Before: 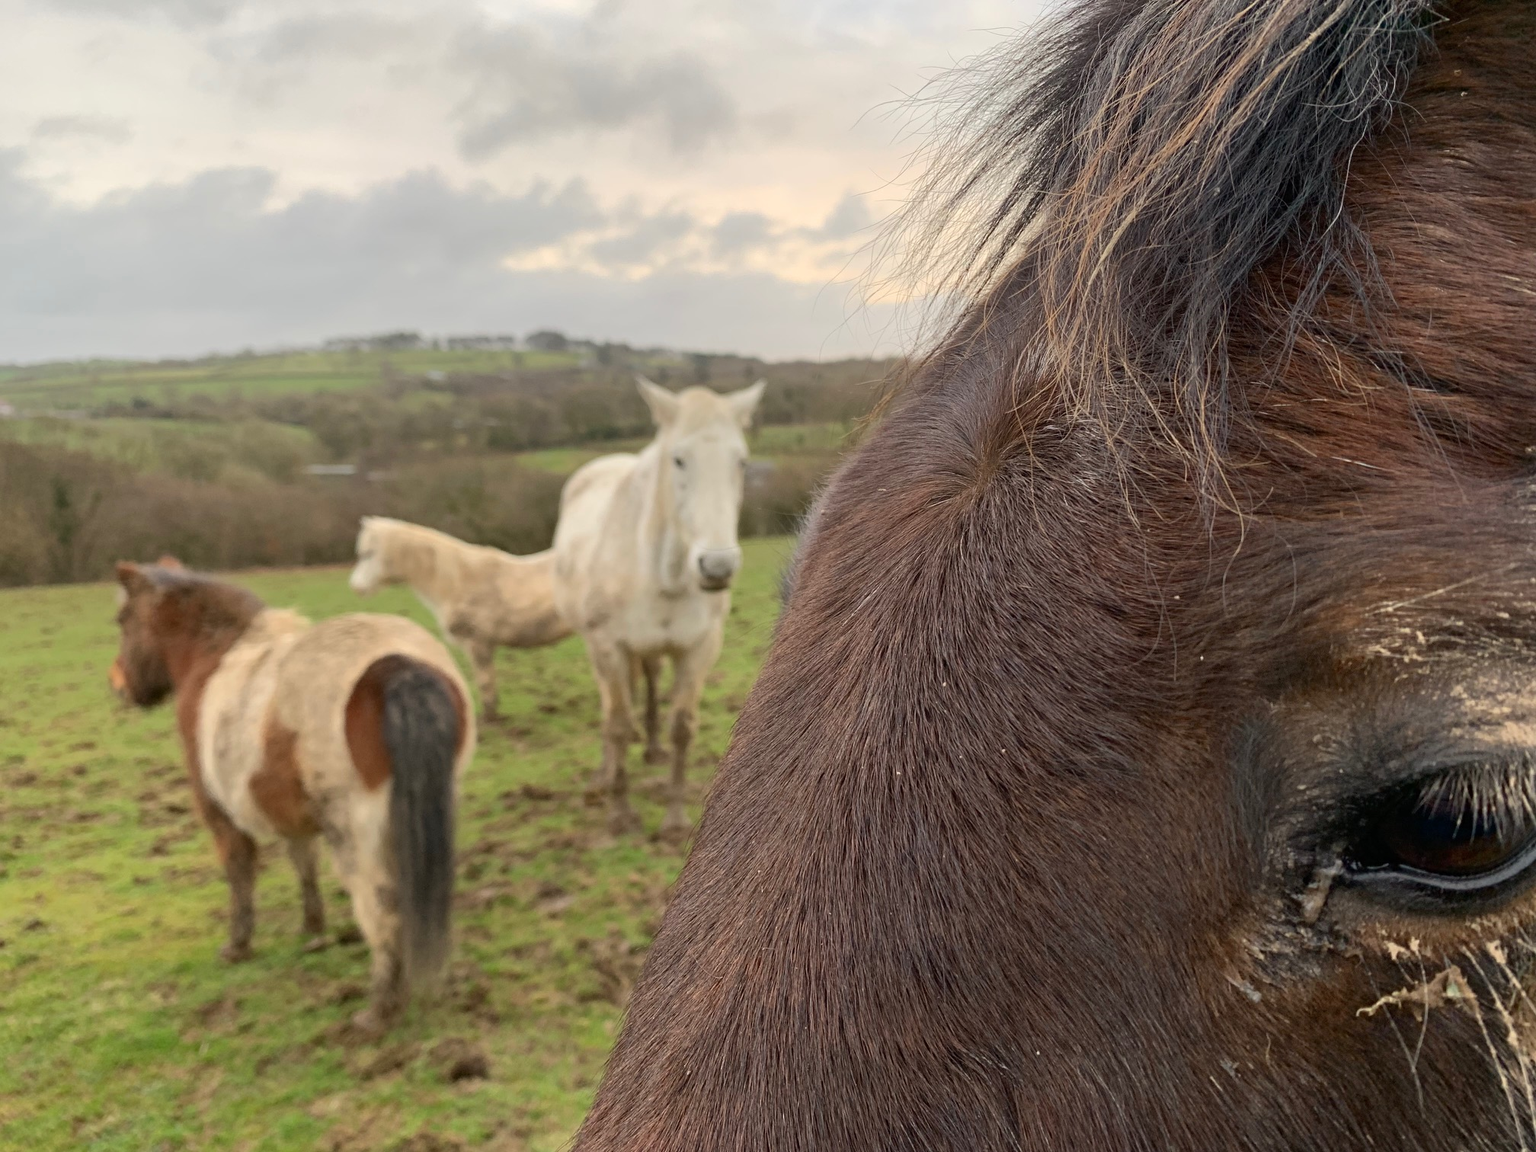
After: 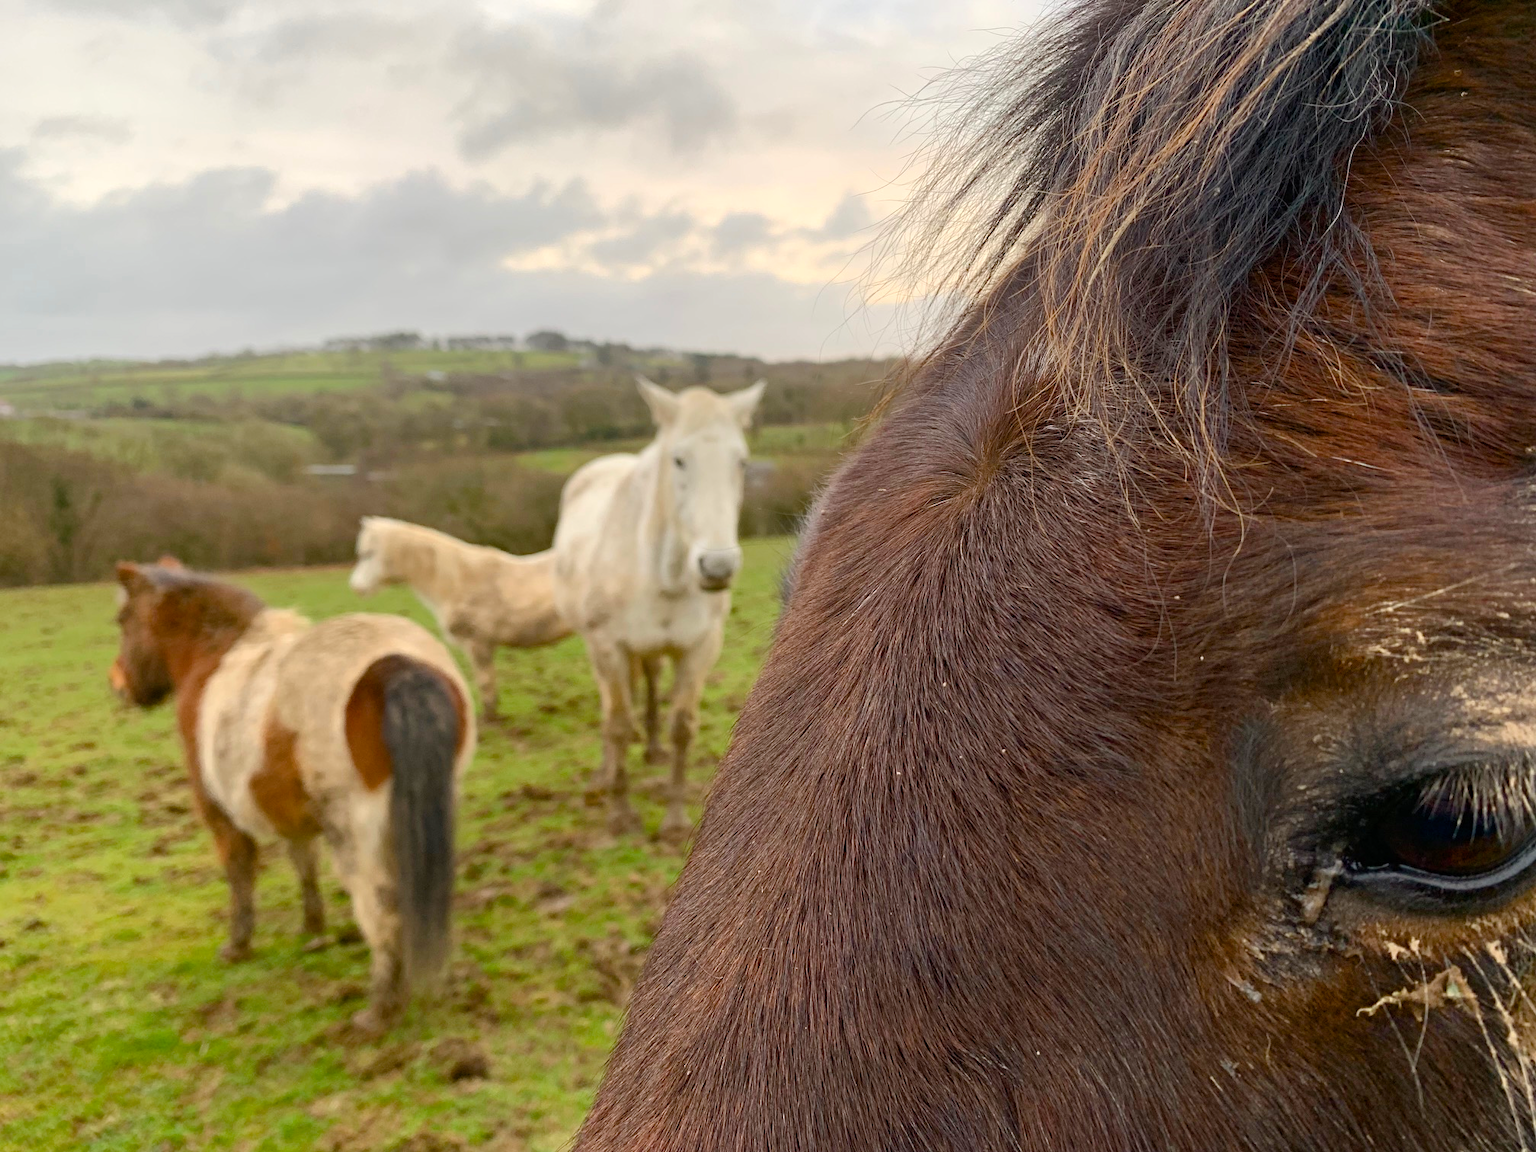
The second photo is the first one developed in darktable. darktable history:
color balance rgb: highlights gain › luminance 10.51%, perceptual saturation grading › global saturation 20%, perceptual saturation grading › highlights -14.288%, perceptual saturation grading › shadows 49.811%
